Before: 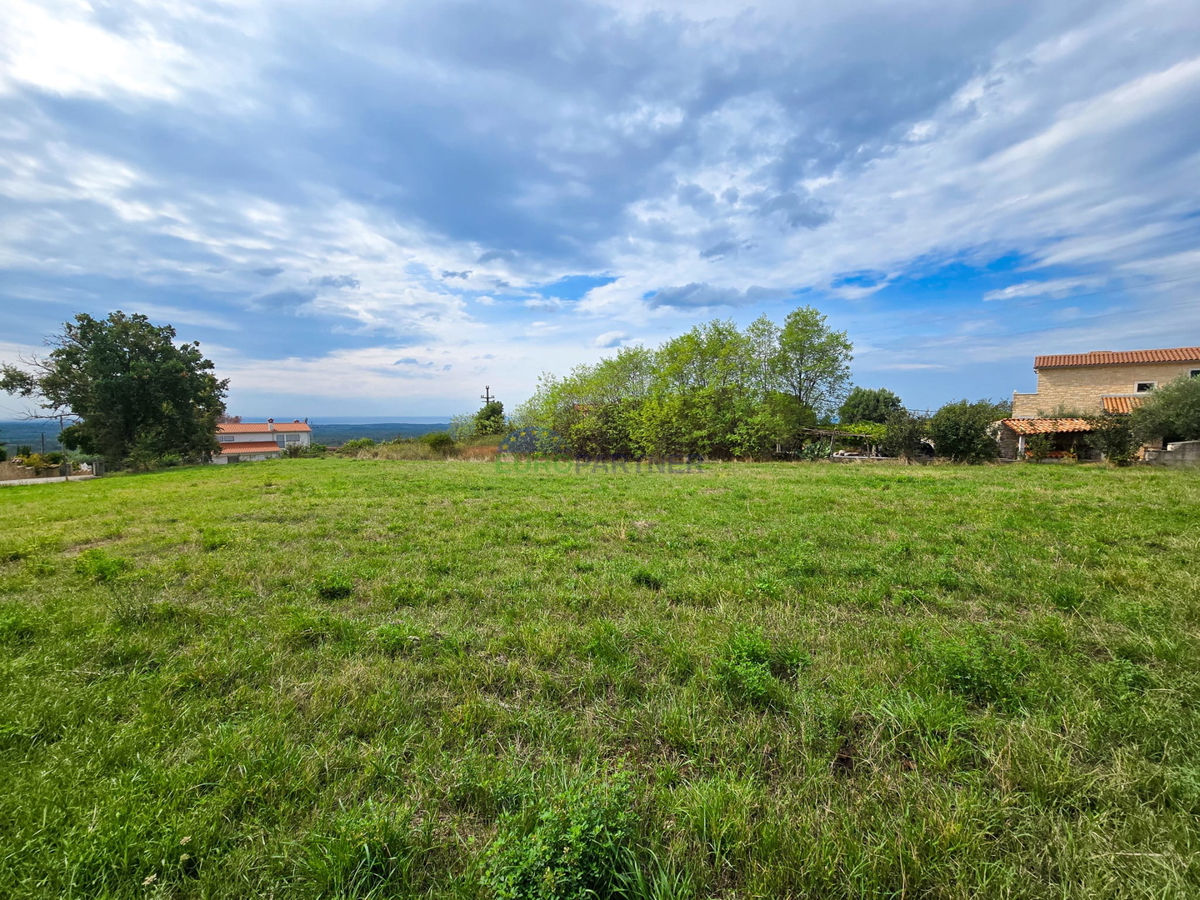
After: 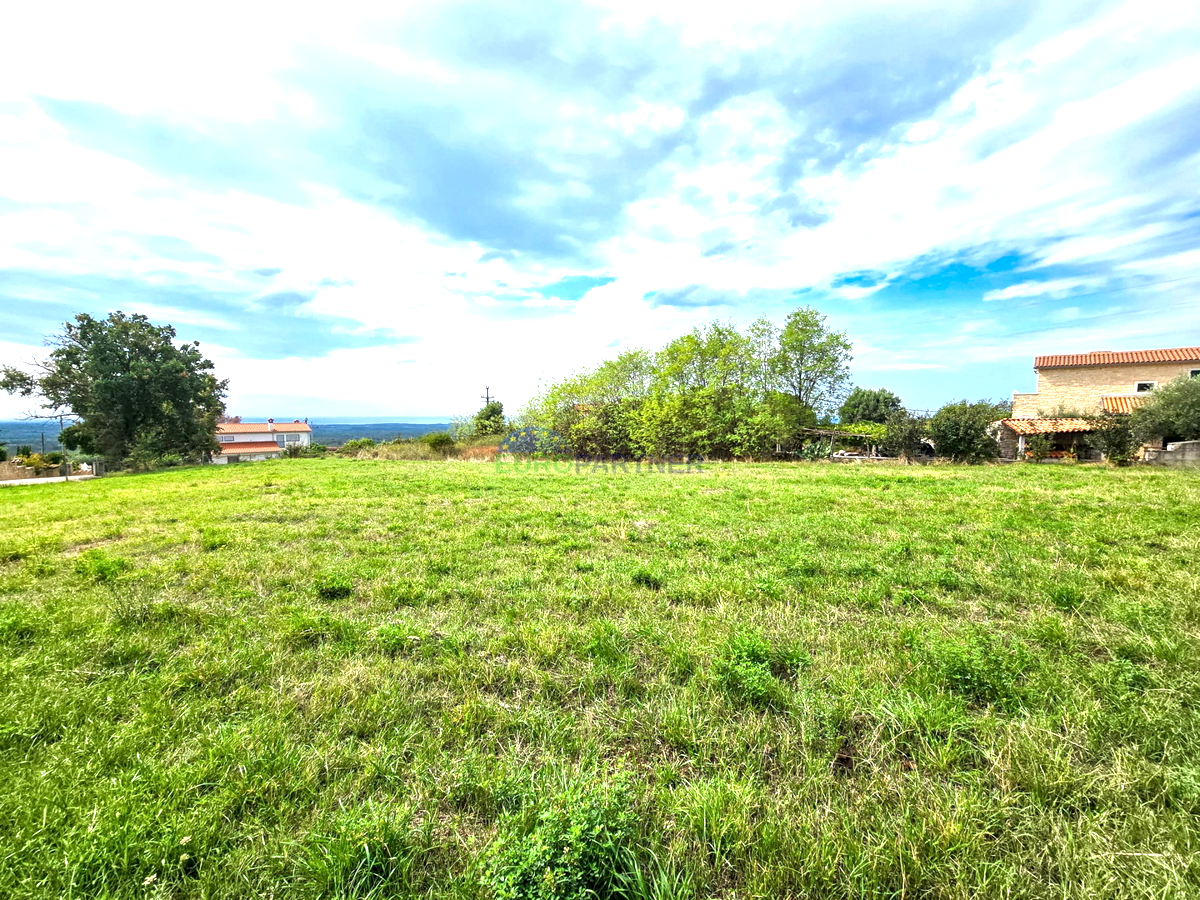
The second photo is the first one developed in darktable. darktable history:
tone equalizer: edges refinement/feathering 500, mask exposure compensation -1.57 EV, preserve details no
local contrast: highlights 84%, shadows 82%
exposure: exposure 1.147 EV, compensate highlight preservation false
